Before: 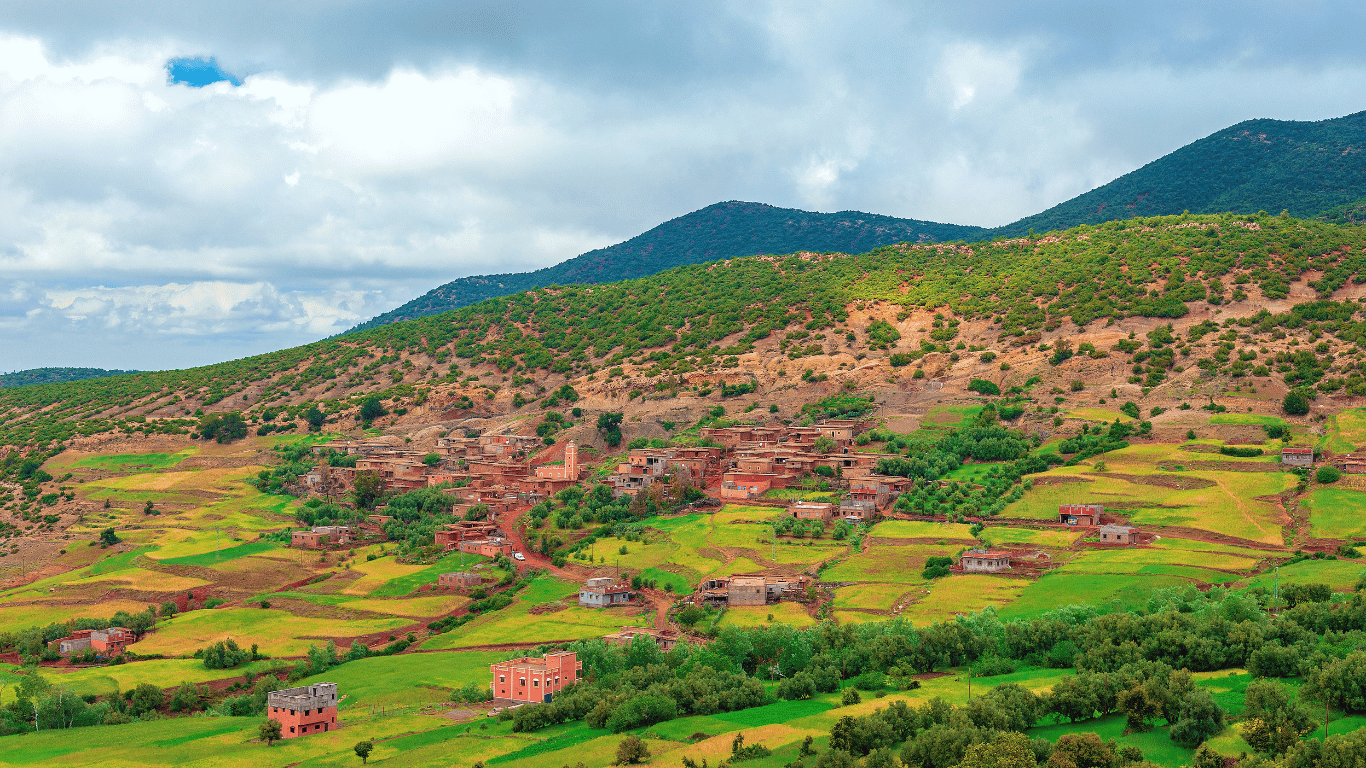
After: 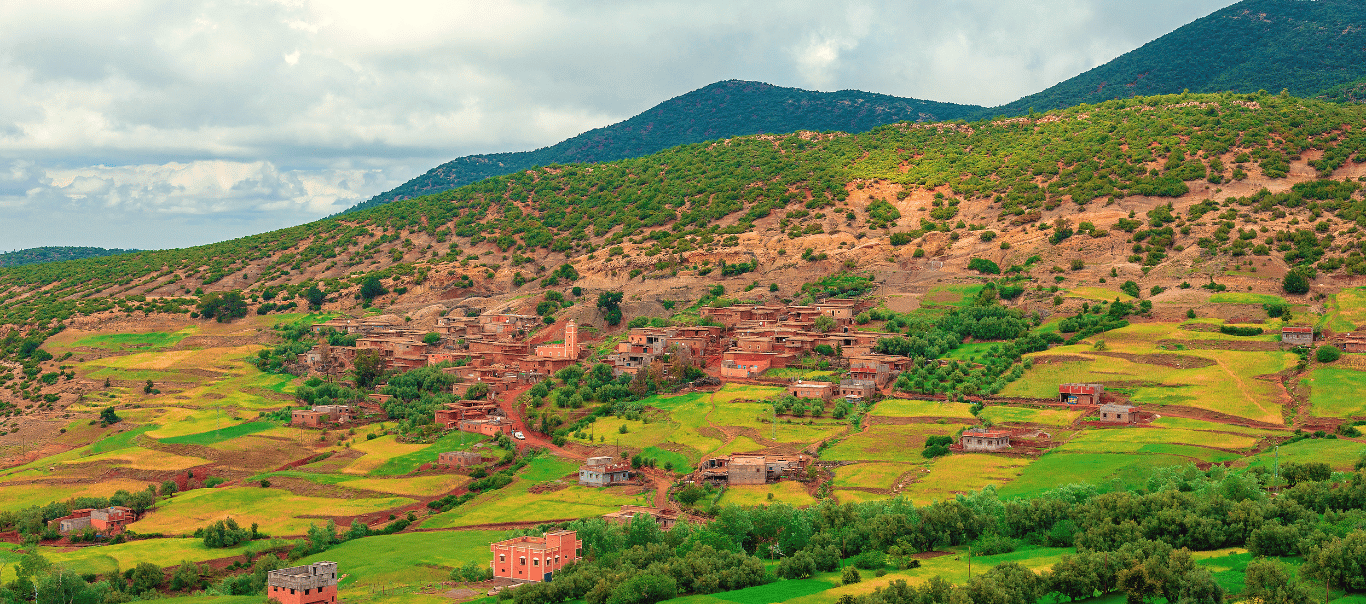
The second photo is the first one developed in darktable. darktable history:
crop and rotate: top 15.774%, bottom 5.506%
white balance: red 1.045, blue 0.932
